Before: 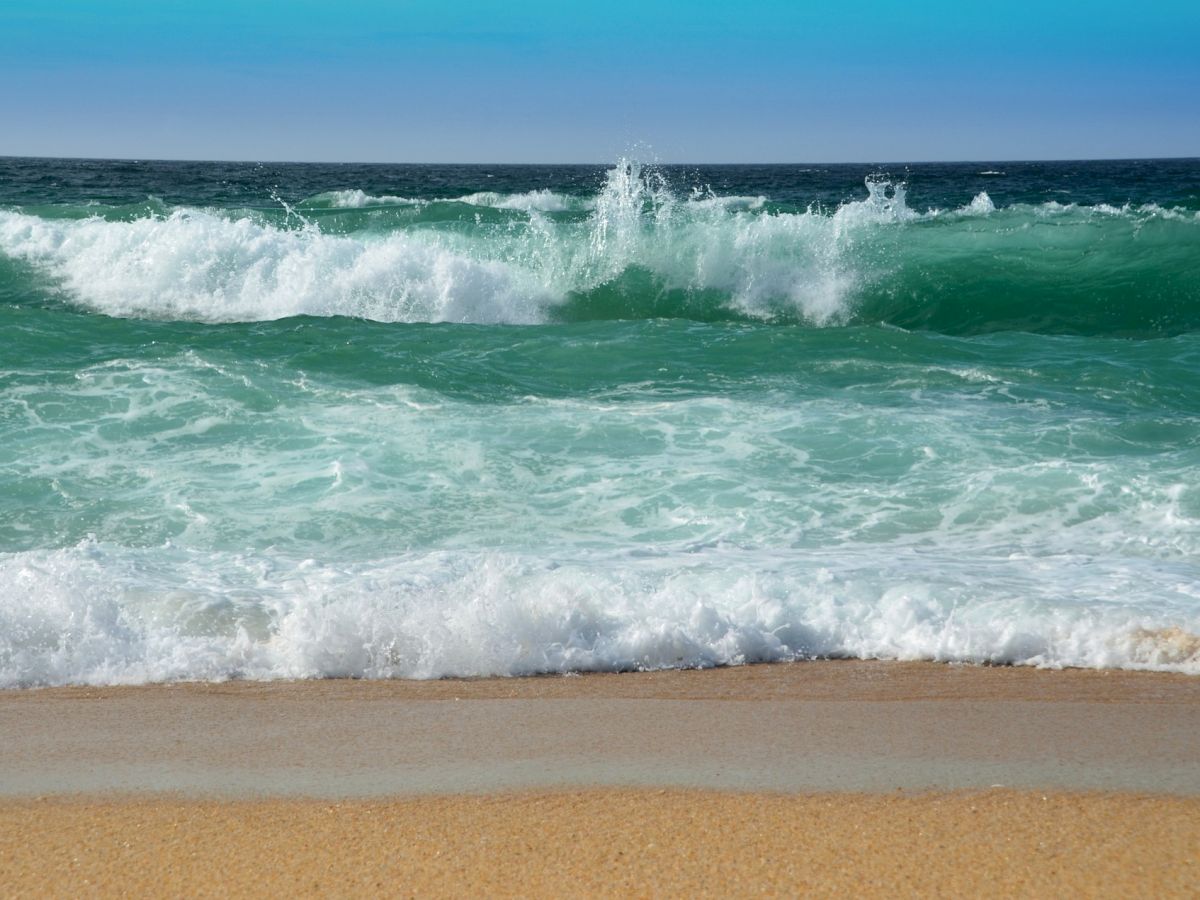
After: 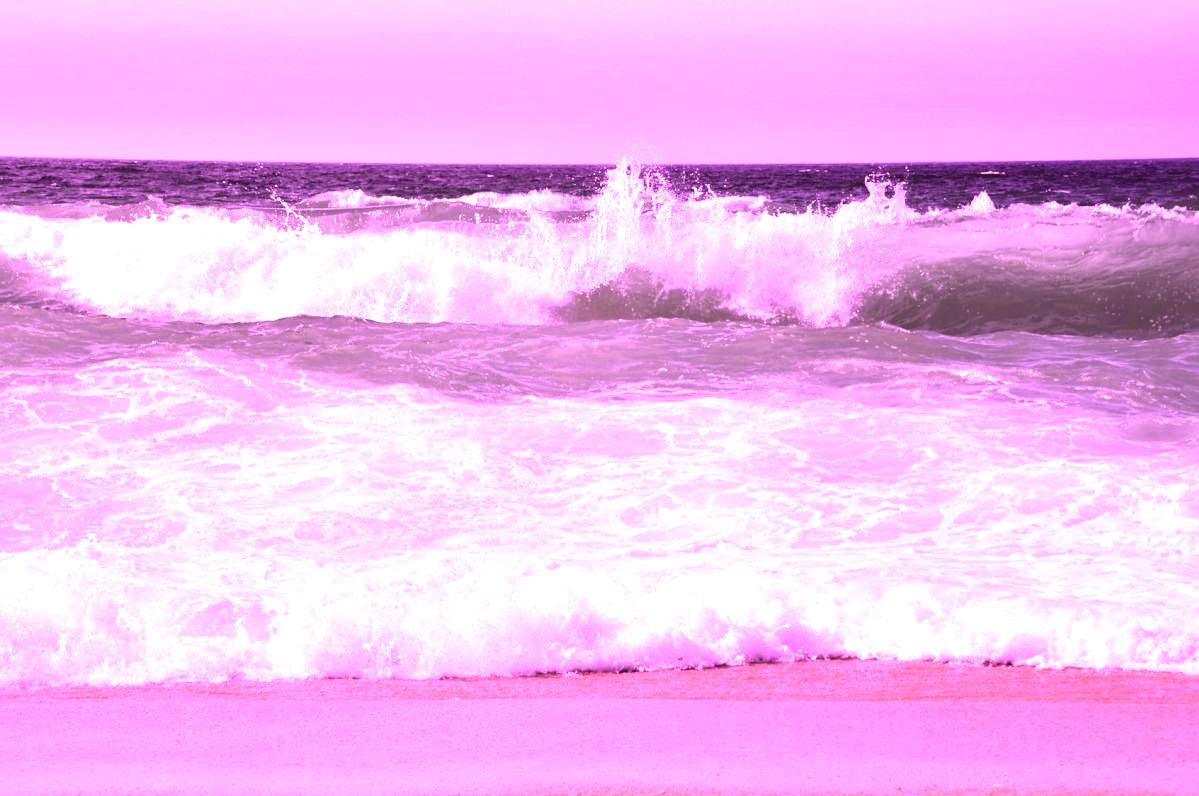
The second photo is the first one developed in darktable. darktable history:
tone equalizer: -8 EV -0.75 EV, -7 EV -0.7 EV, -6 EV -0.6 EV, -5 EV -0.4 EV, -3 EV 0.4 EV, -2 EV 0.6 EV, -1 EV 0.7 EV, +0 EV 0.75 EV, edges refinement/feathering 500, mask exposure compensation -1.57 EV, preserve details no
color balance rgb: perceptual saturation grading › global saturation 10%, global vibrance 10%
color correction: highlights a* 10.21, highlights b* 9.79, shadows a* 8.61, shadows b* 7.88, saturation 0.8
exposure: black level correction 0, exposure 1 EV, compensate exposure bias true, compensate highlight preservation false
color calibration: illuminant custom, x 0.261, y 0.521, temperature 7054.11 K
color balance: output saturation 110%
crop and rotate: top 0%, bottom 11.49%
